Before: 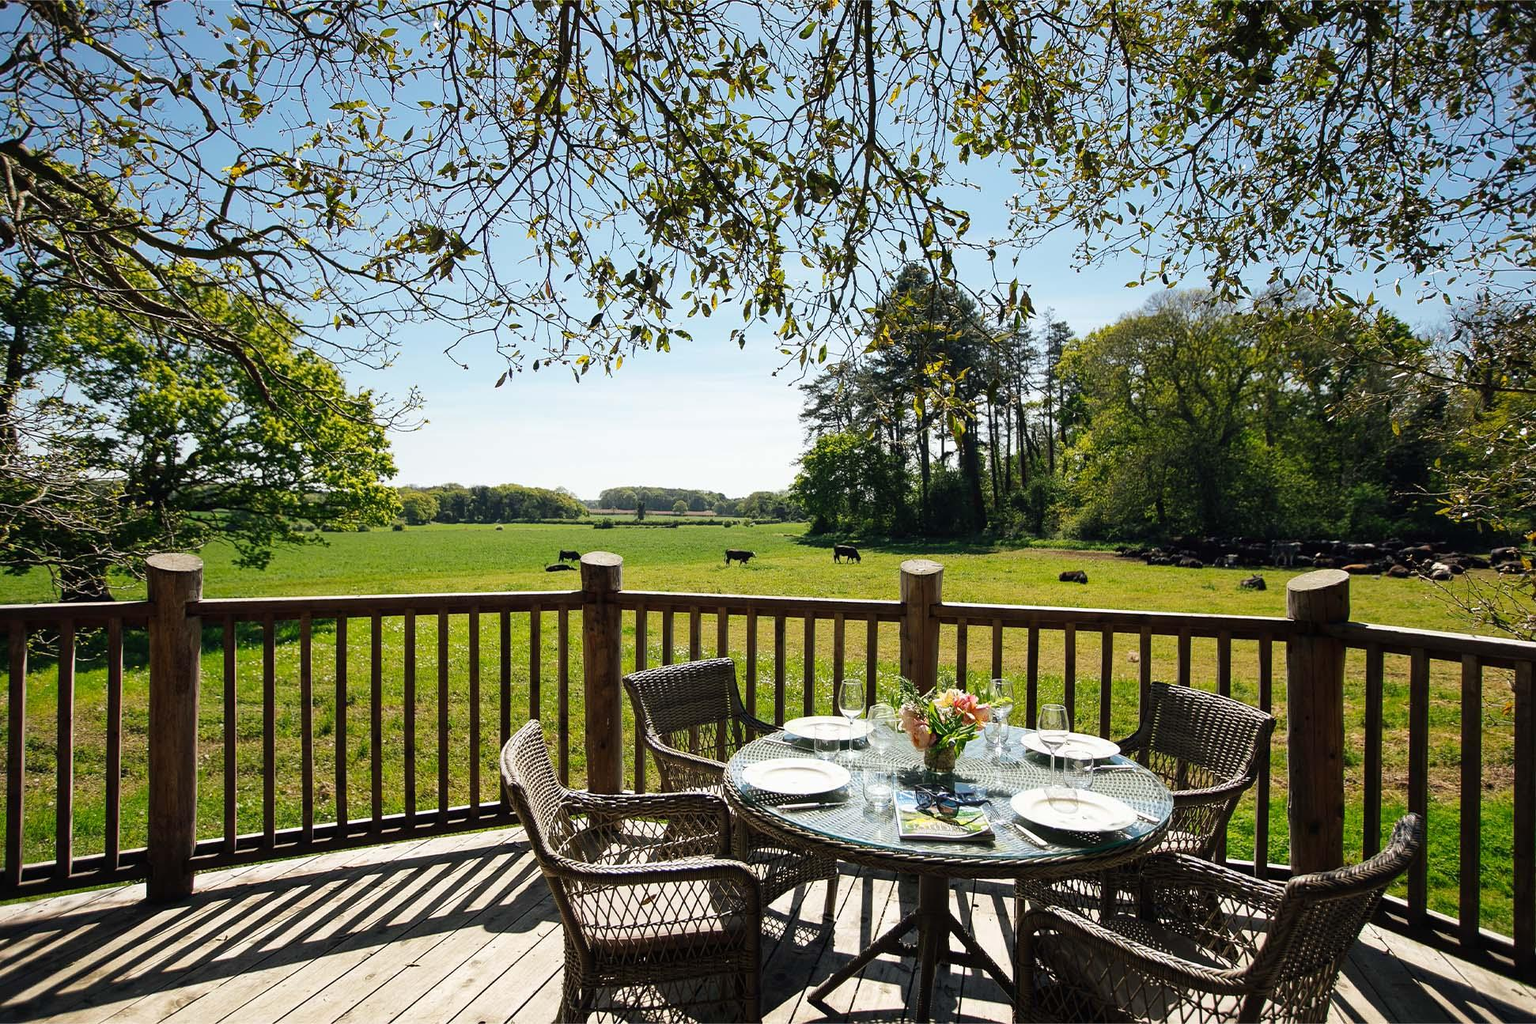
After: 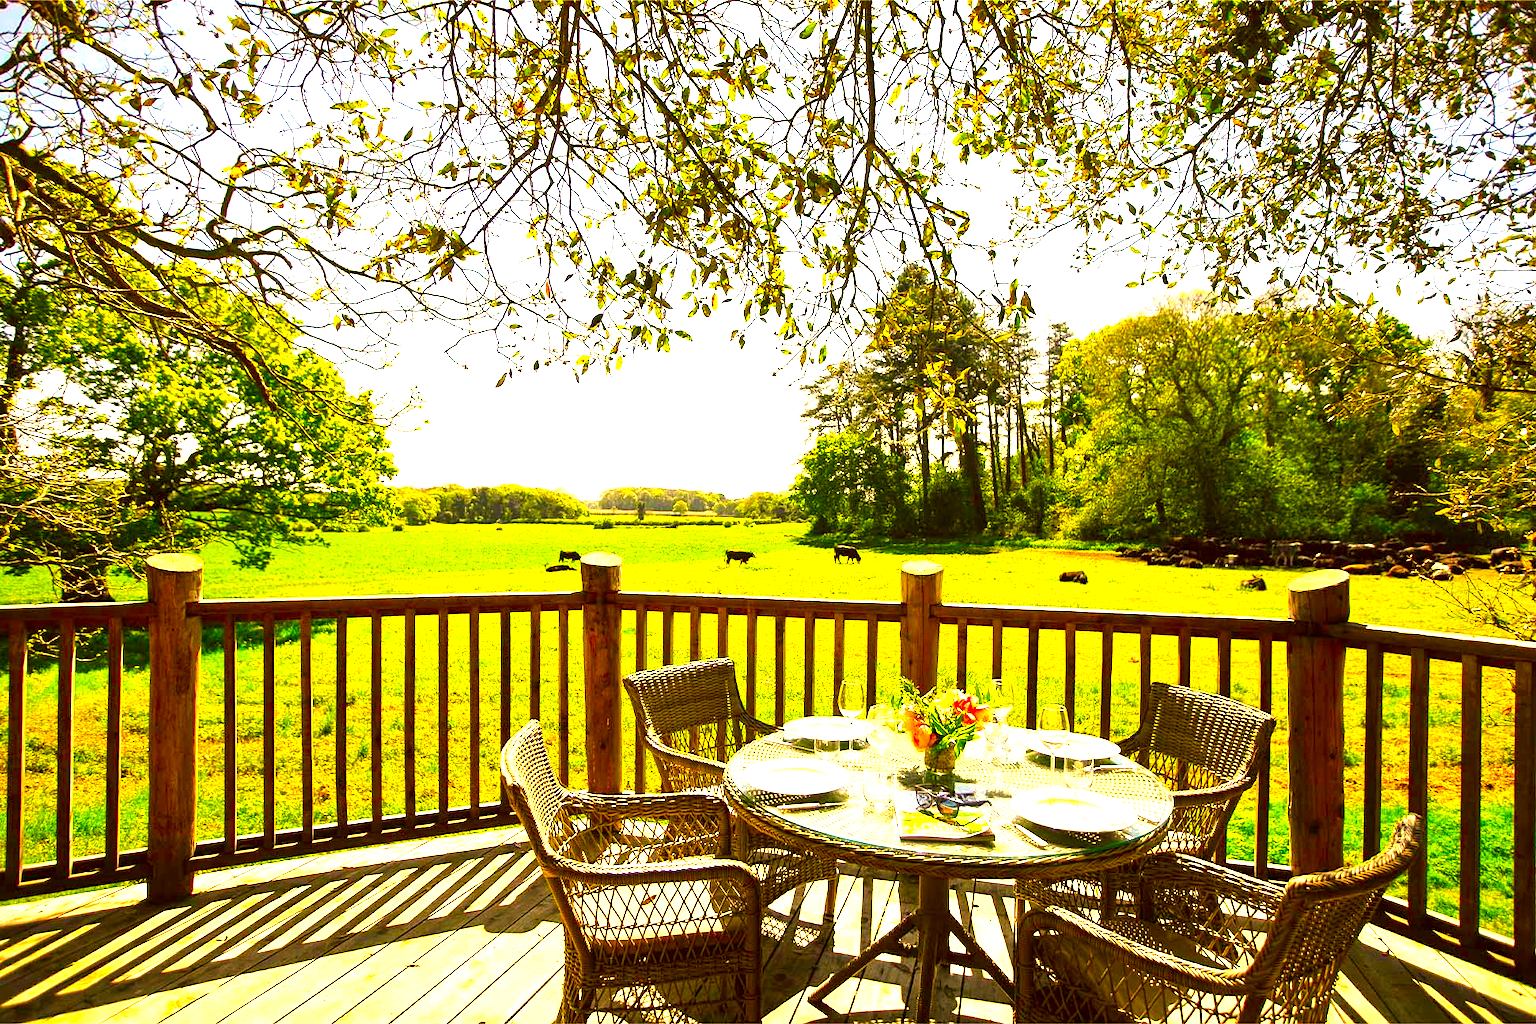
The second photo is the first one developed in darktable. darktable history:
exposure: black level correction 0.001, exposure 1.84 EV, compensate highlight preservation false
color correction: highlights a* 10.44, highlights b* 30.04, shadows a* 2.73, shadows b* 17.51, saturation 1.72
